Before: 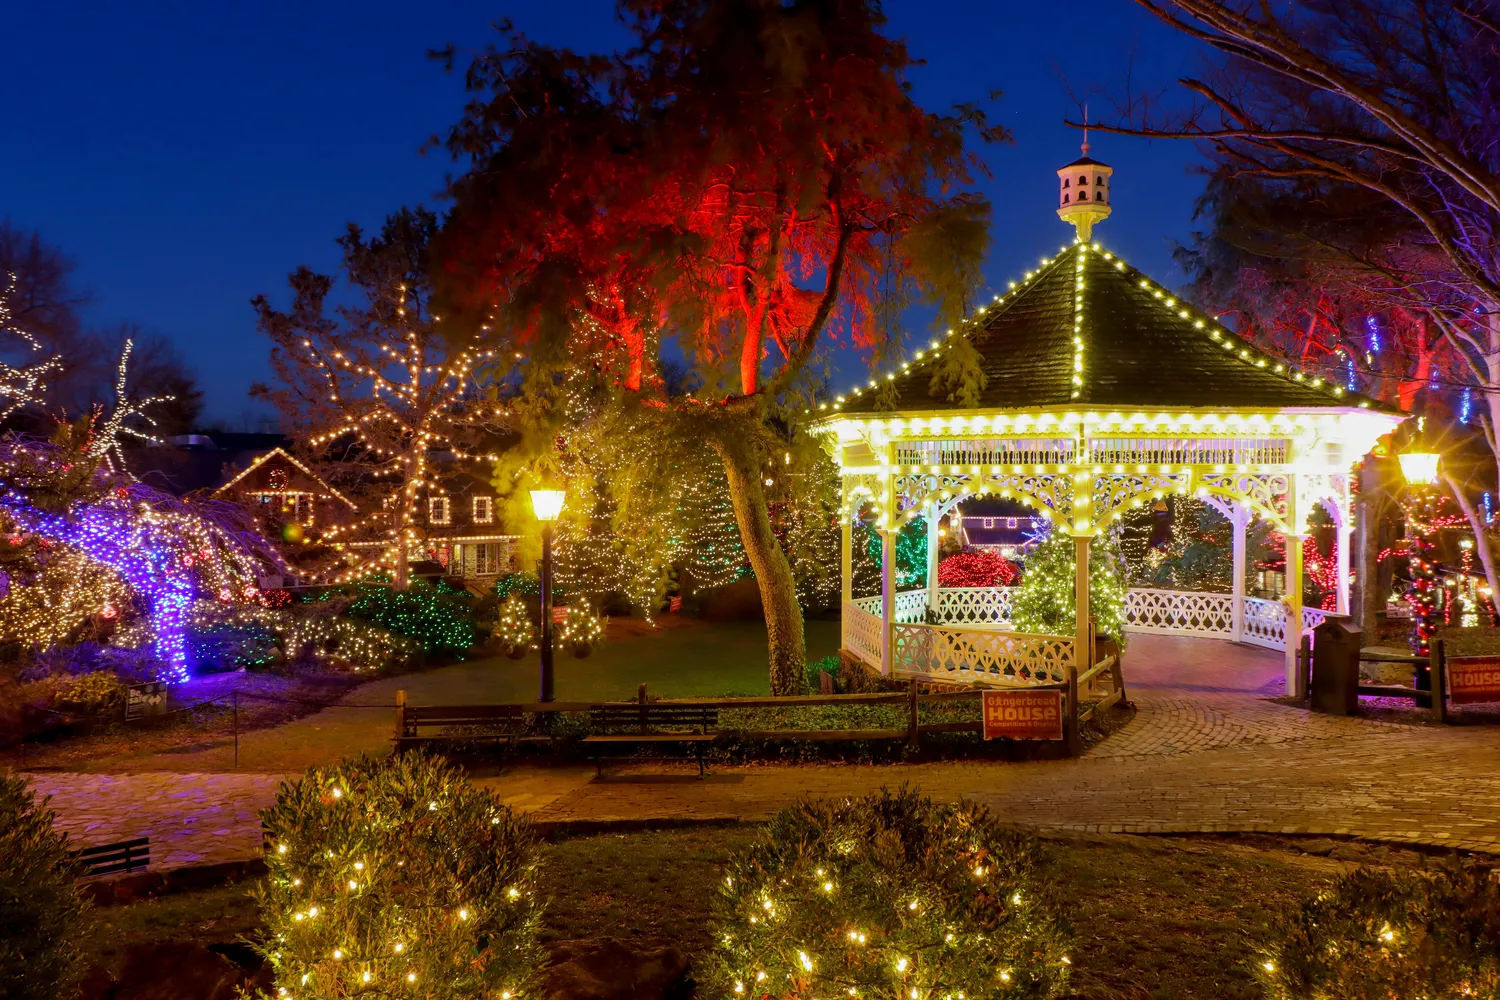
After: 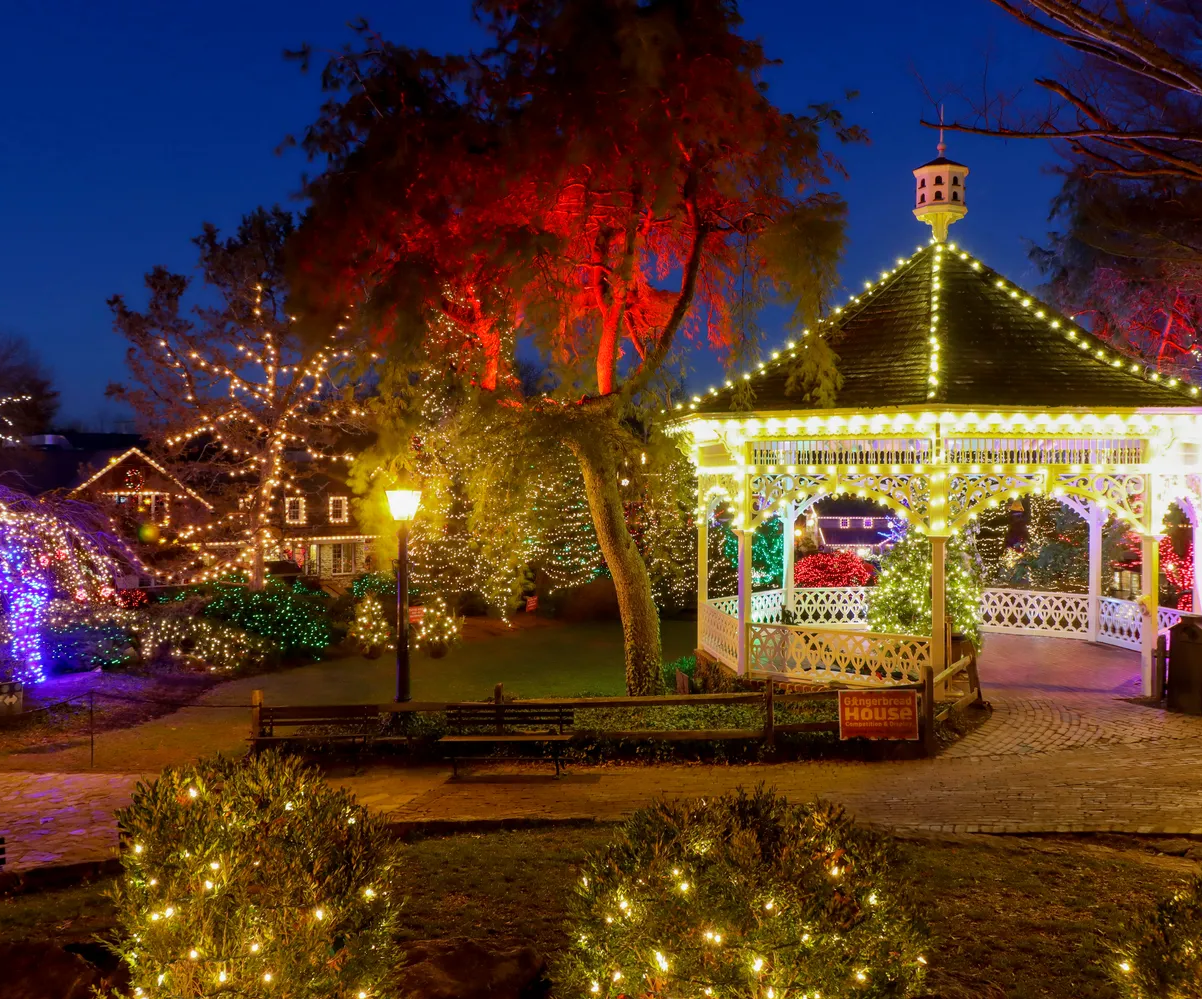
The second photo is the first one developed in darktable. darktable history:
crop and rotate: left 9.605%, right 10.209%
